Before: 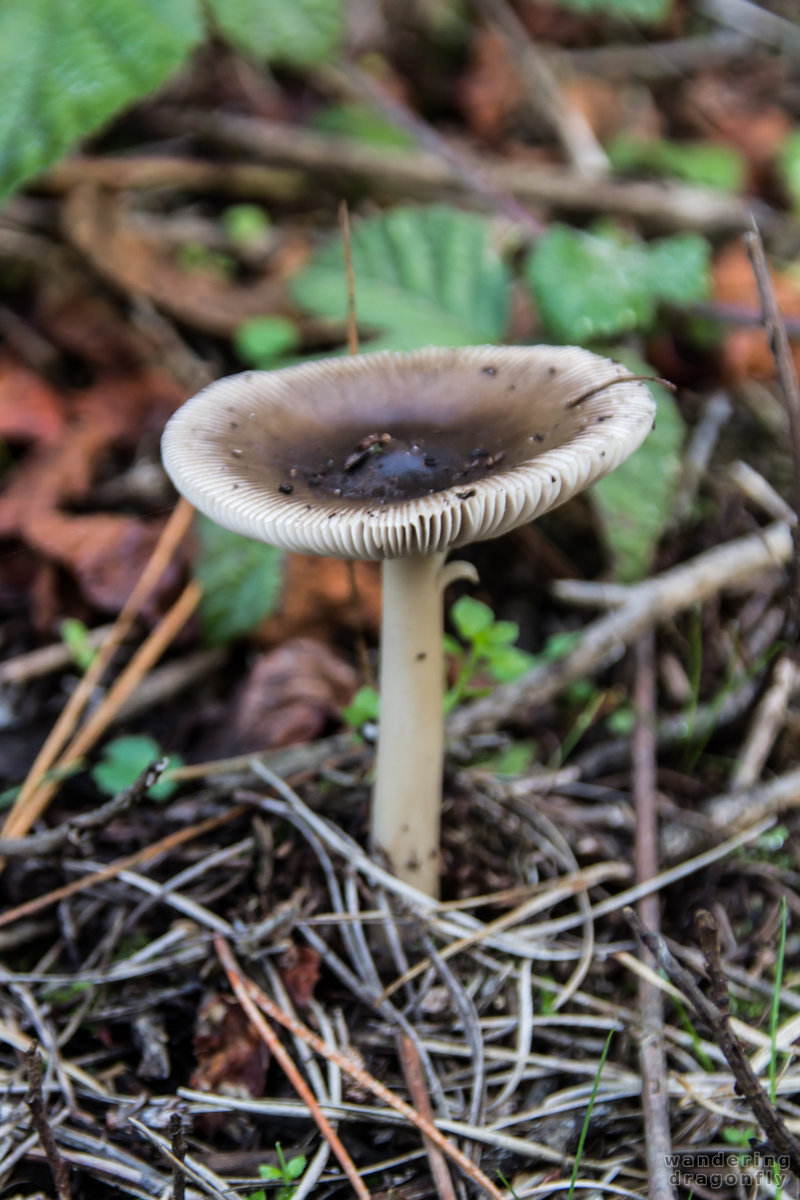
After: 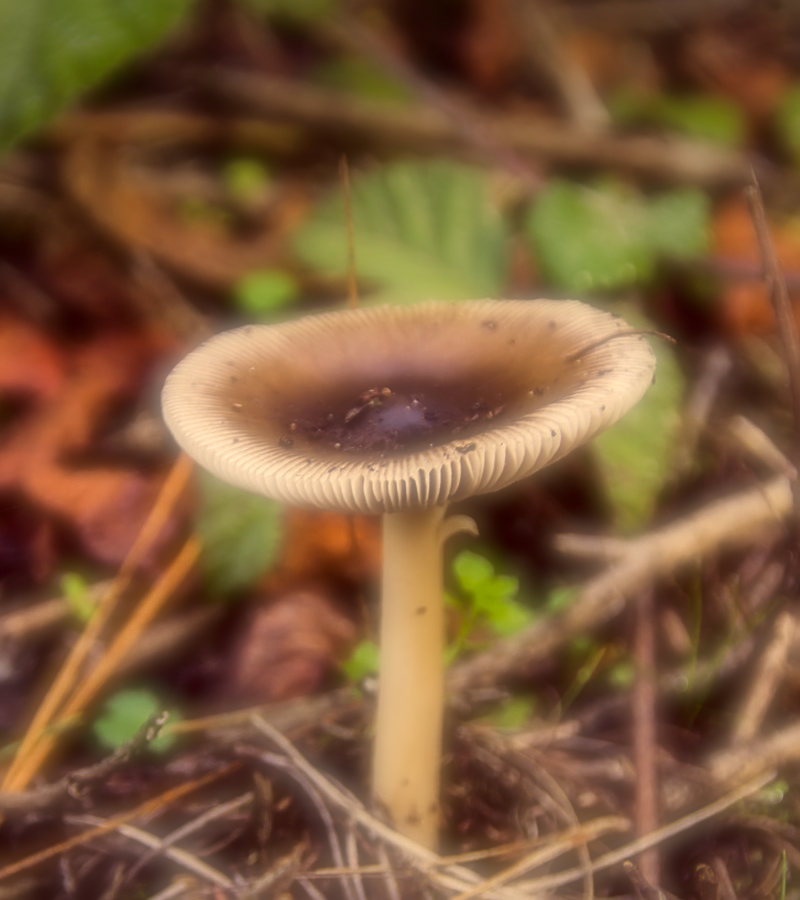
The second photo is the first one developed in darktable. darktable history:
crop: top 3.857%, bottom 21.132%
color correction: highlights a* 10.12, highlights b* 39.04, shadows a* 14.62, shadows b* 3.37
vignetting: fall-off start 97.52%, fall-off radius 100%, brightness -0.574, saturation 0, center (-0.027, 0.404), width/height ratio 1.368, unbound false
soften: on, module defaults
sharpen: on, module defaults
